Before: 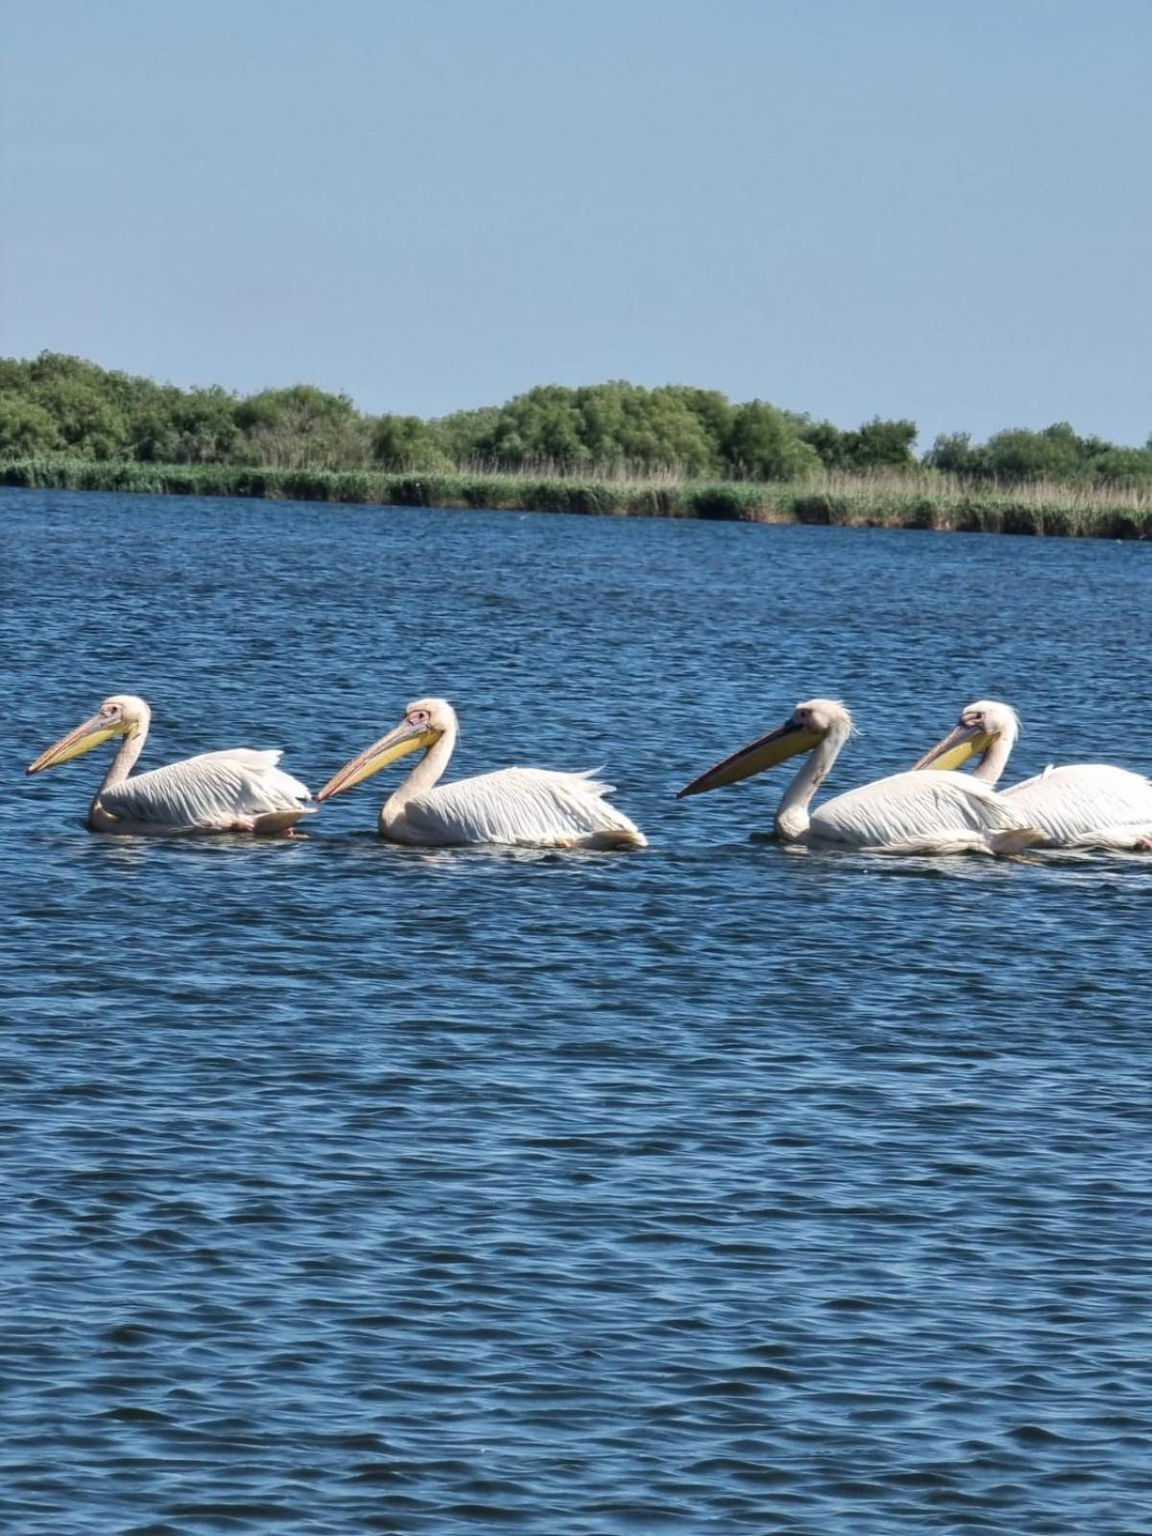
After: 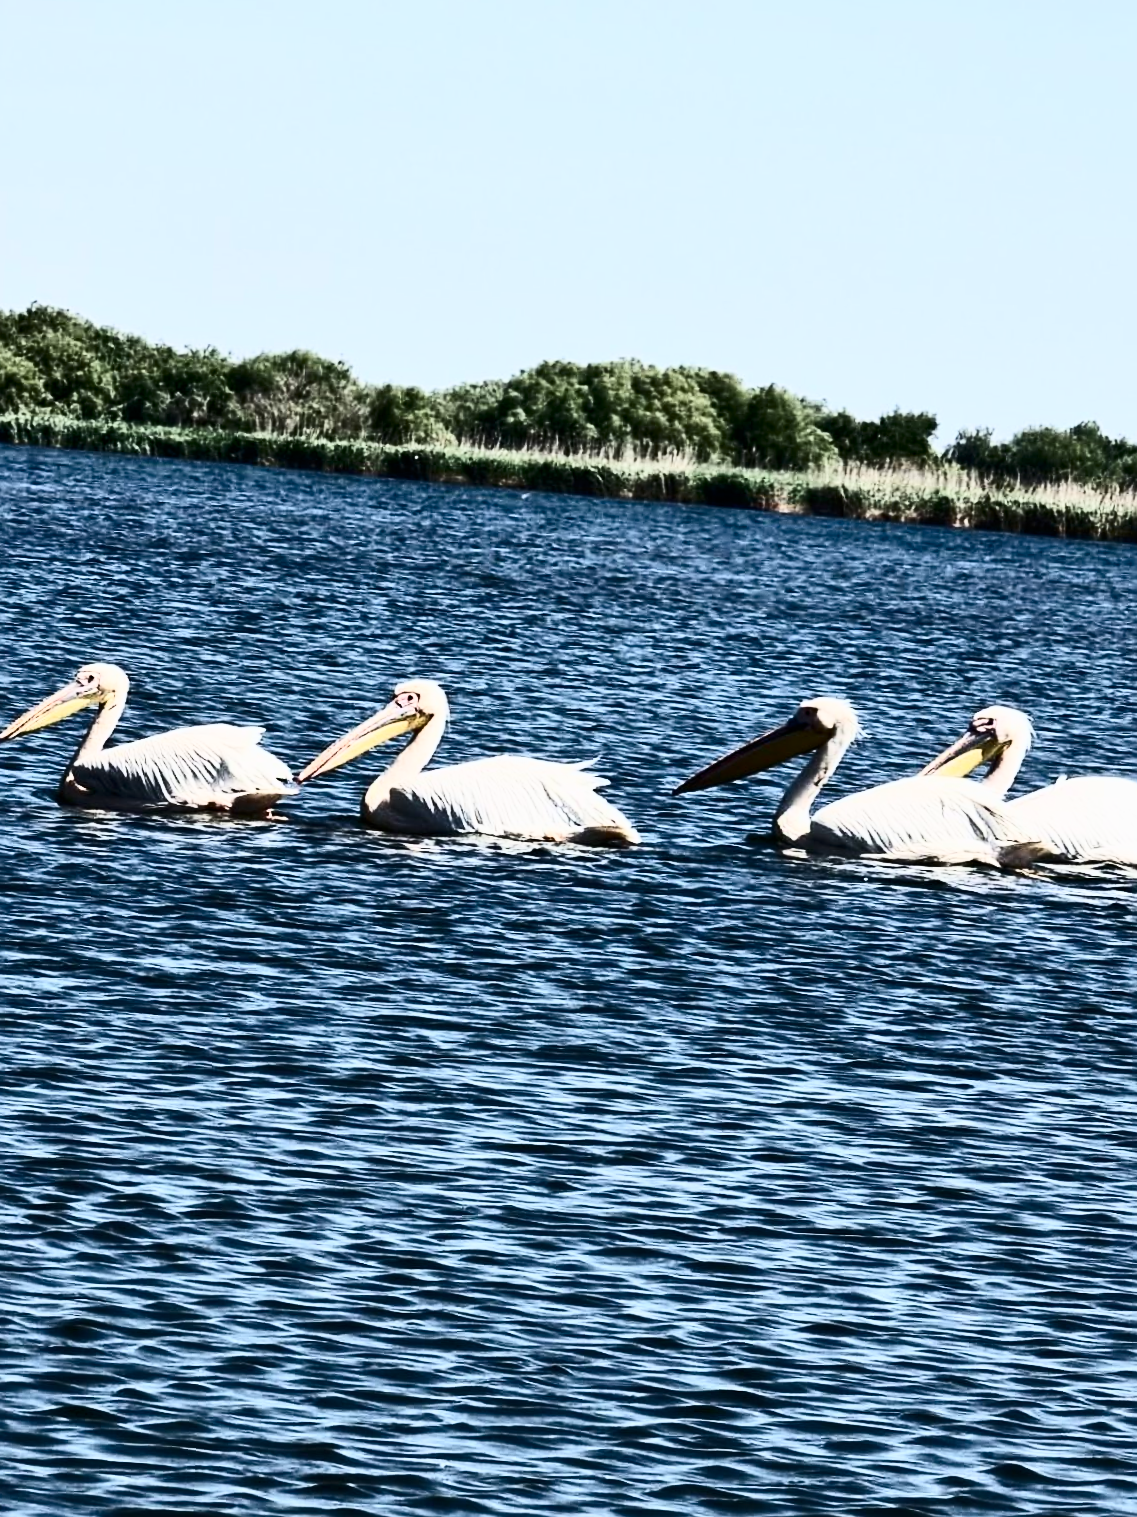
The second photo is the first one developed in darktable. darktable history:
contrast brightness saturation: contrast 0.93, brightness 0.2
sharpen: on, module defaults
crop and rotate: angle -2.38°
filmic rgb: black relative exposure -7.65 EV, white relative exposure 4.56 EV, hardness 3.61
